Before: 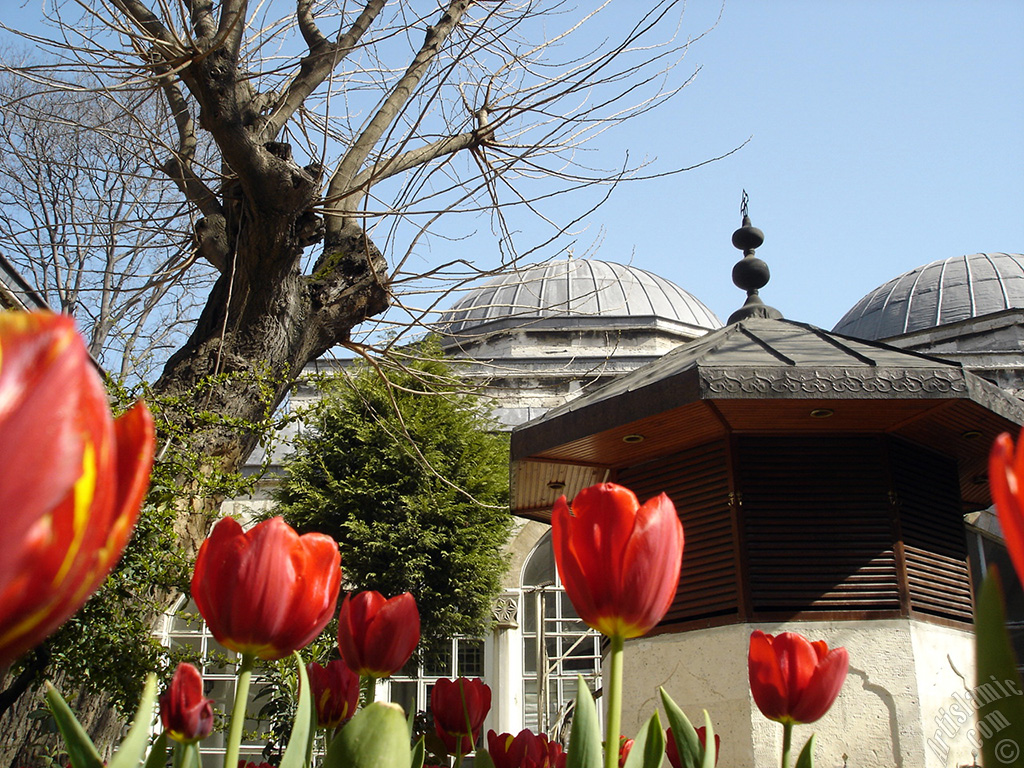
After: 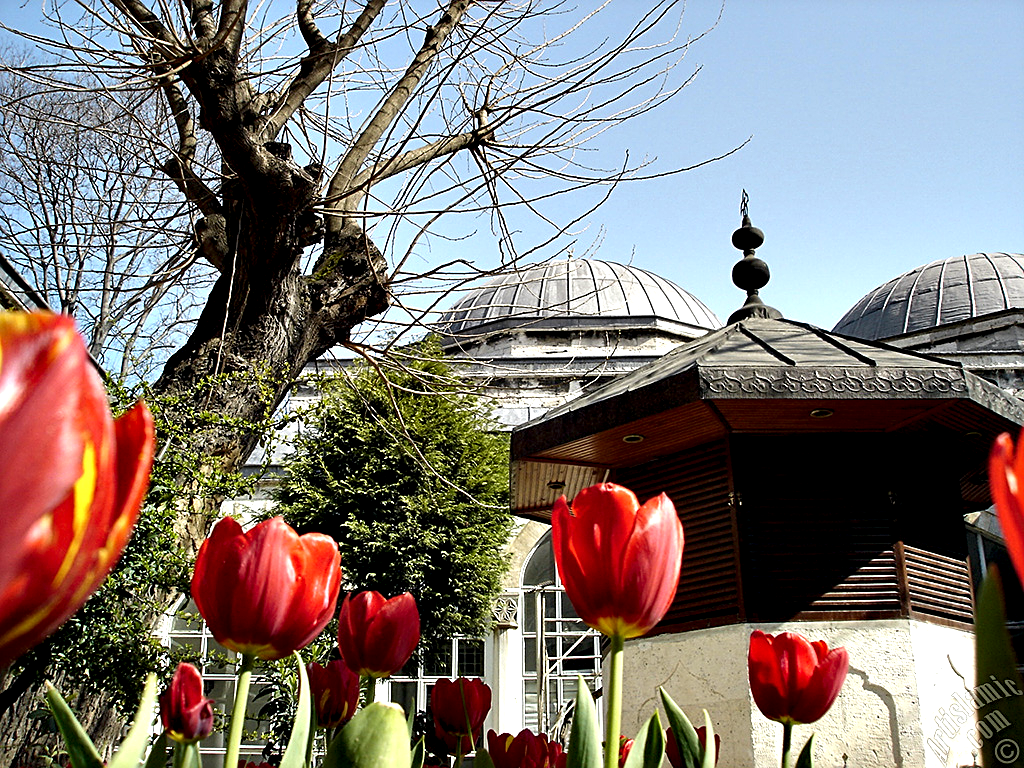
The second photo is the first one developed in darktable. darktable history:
exposure: compensate highlight preservation false
sharpen: on, module defaults
contrast equalizer: octaves 7, y [[0.6 ×6], [0.55 ×6], [0 ×6], [0 ×6], [0 ×6]]
